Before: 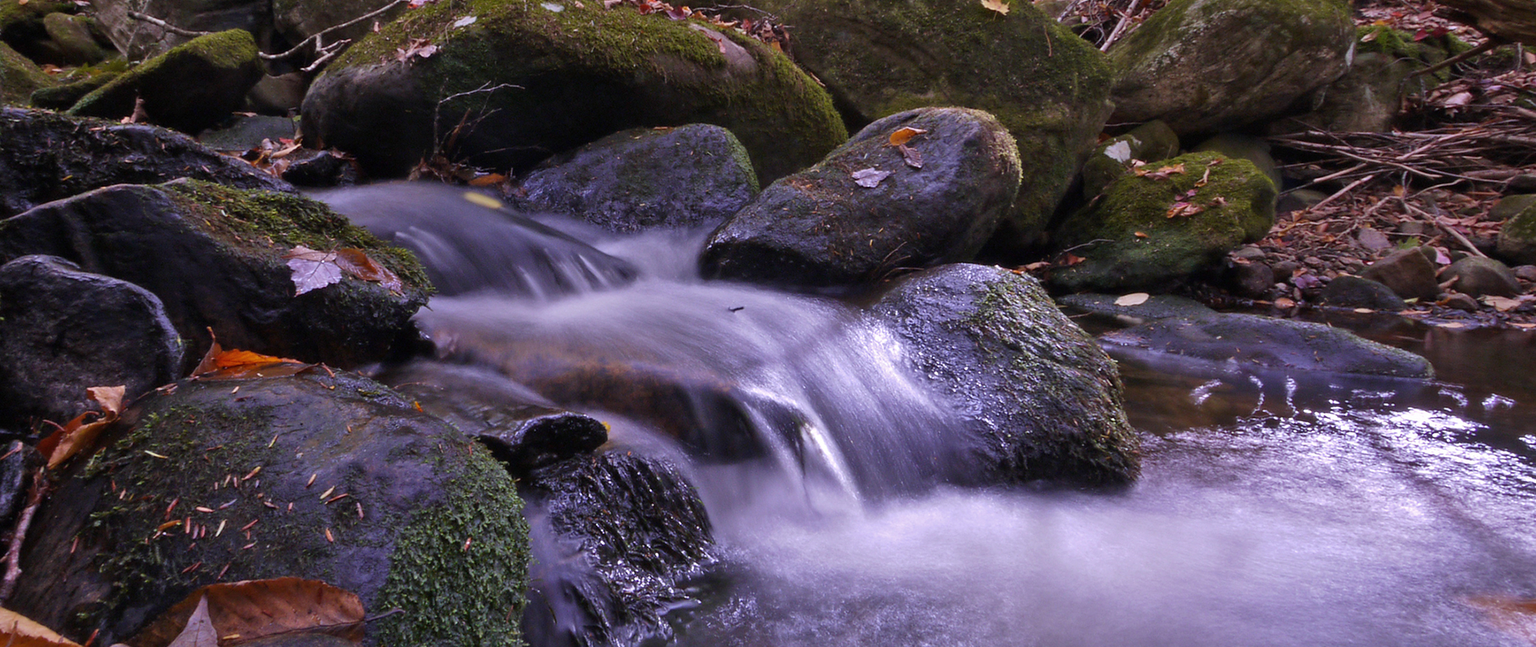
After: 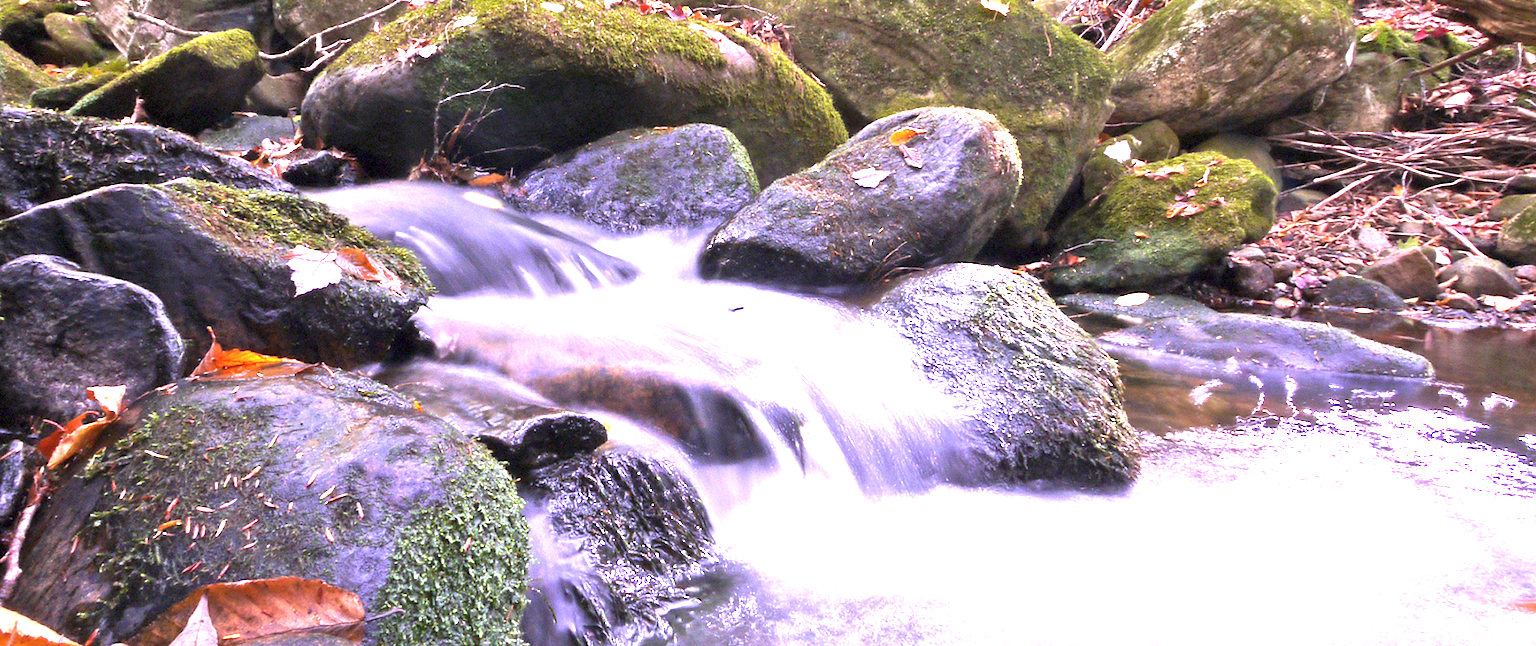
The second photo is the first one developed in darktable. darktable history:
exposure: black level correction 0.001, exposure 2.638 EV, compensate exposure bias true, compensate highlight preservation false
